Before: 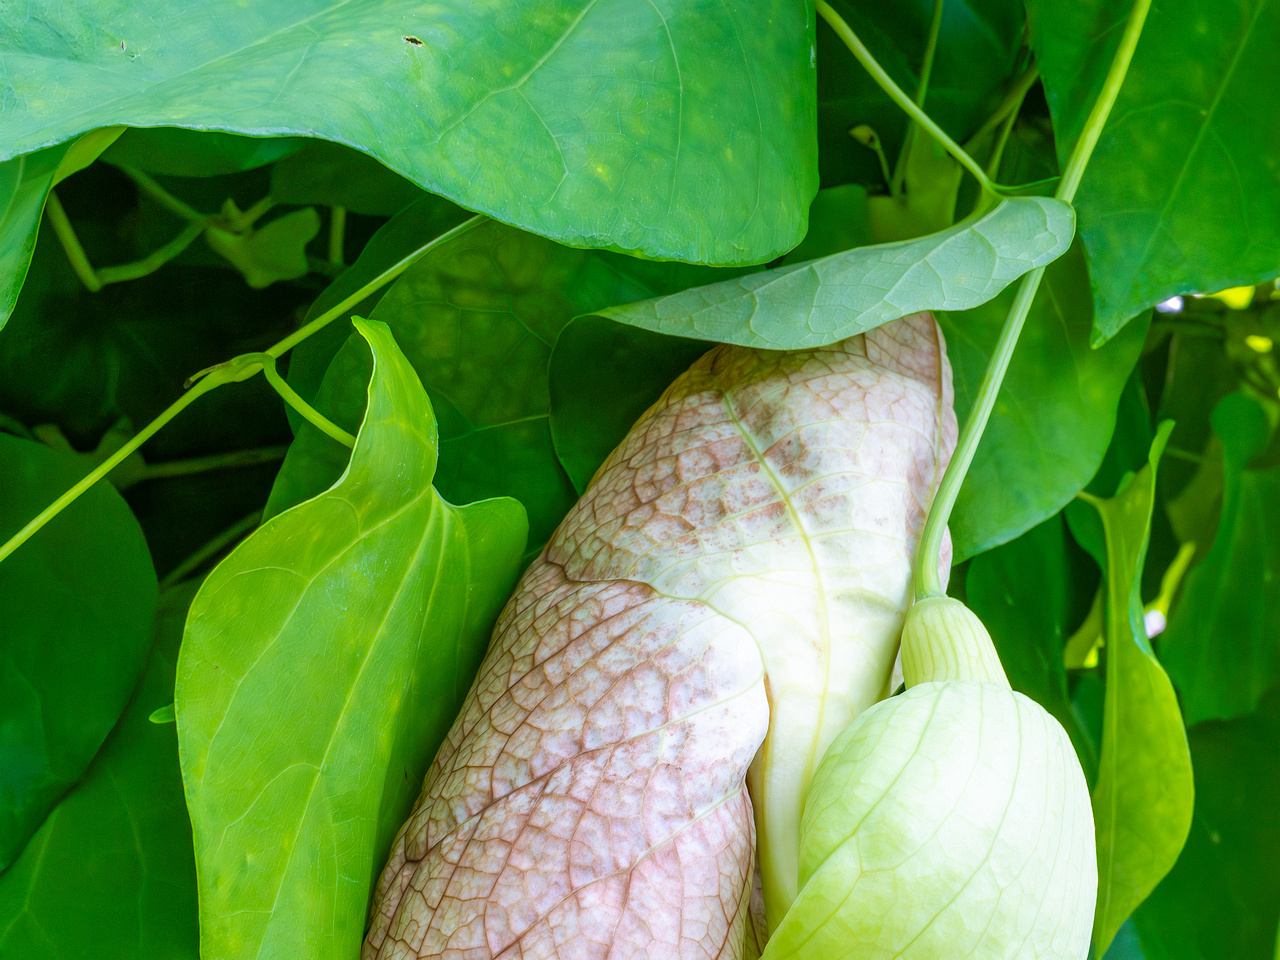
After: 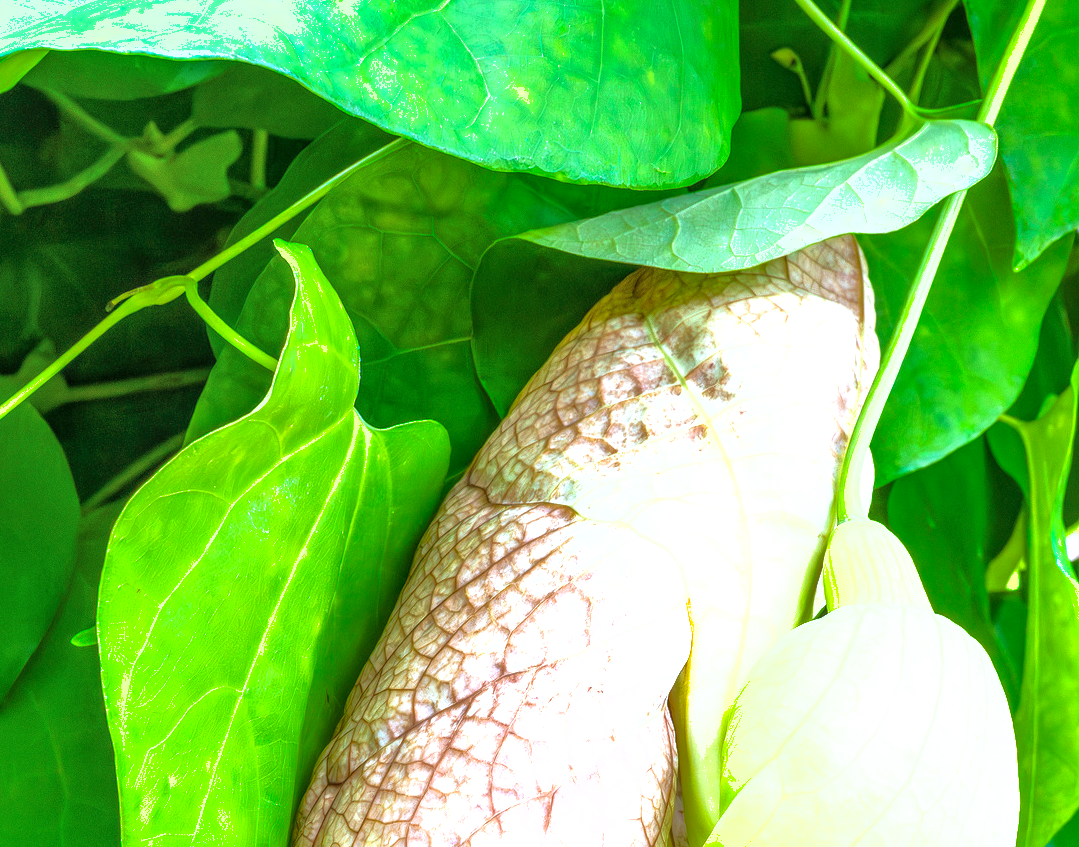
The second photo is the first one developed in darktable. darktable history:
crop: left 6.101%, top 8.087%, right 9.528%, bottom 3.621%
local contrast: on, module defaults
shadows and highlights: on, module defaults
exposure: black level correction 0, exposure 1.106 EV, compensate exposure bias true, compensate highlight preservation false
